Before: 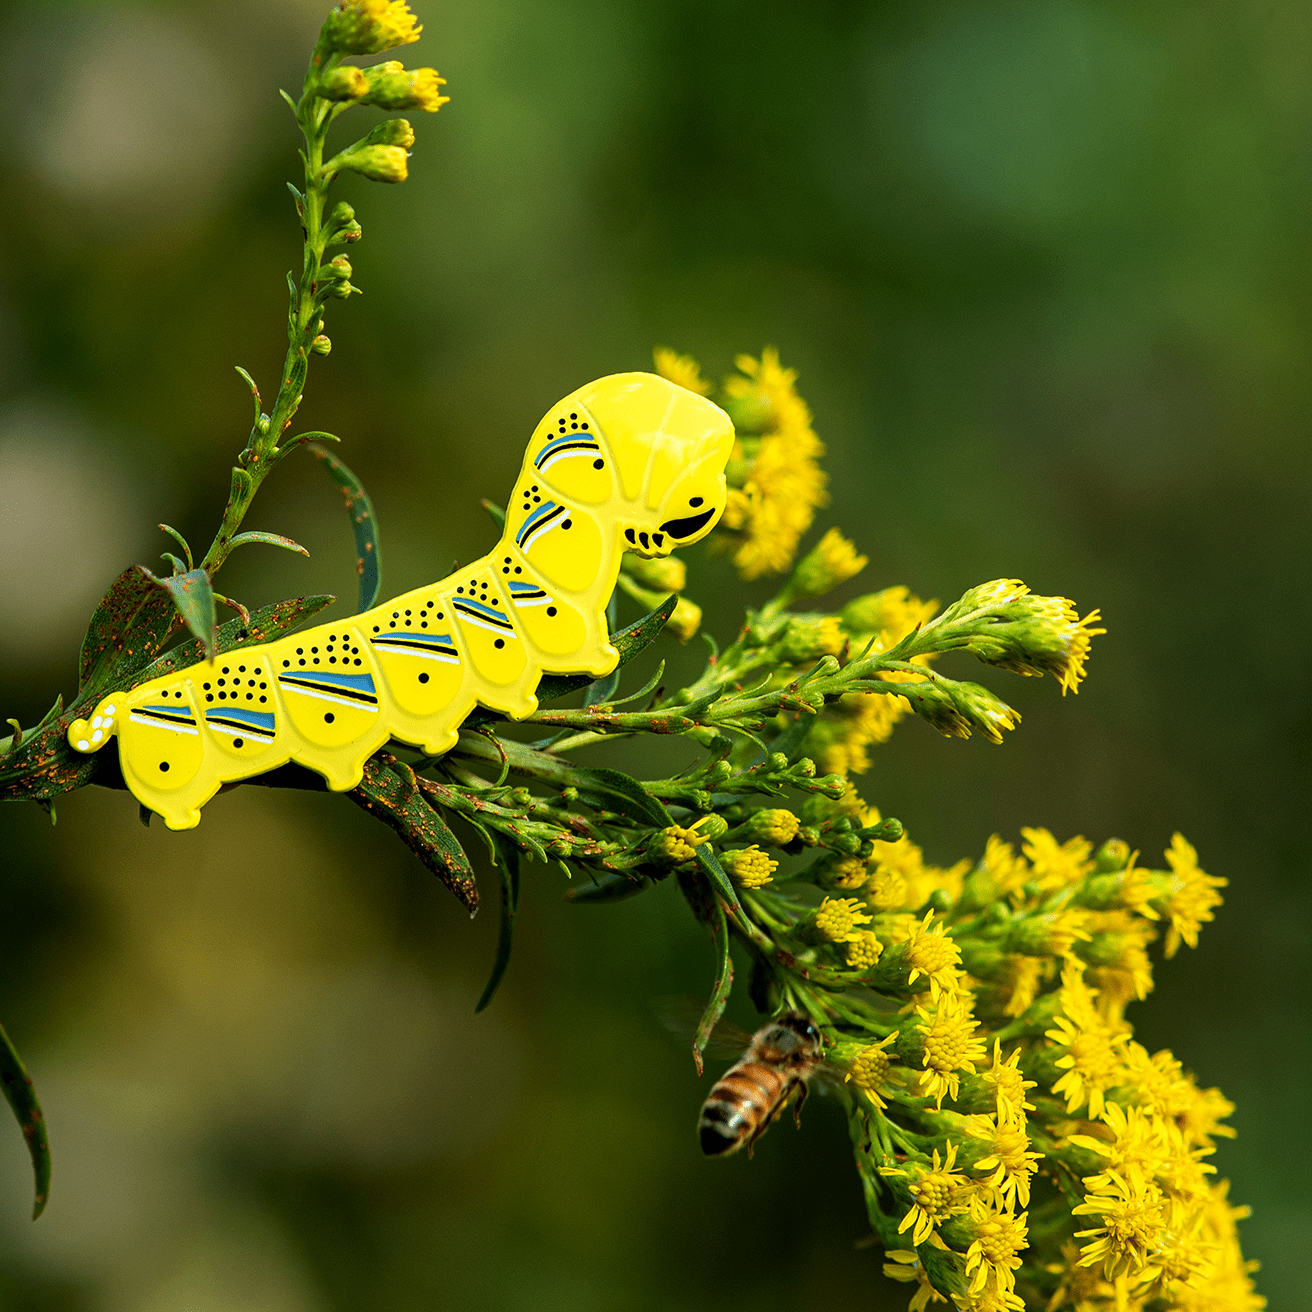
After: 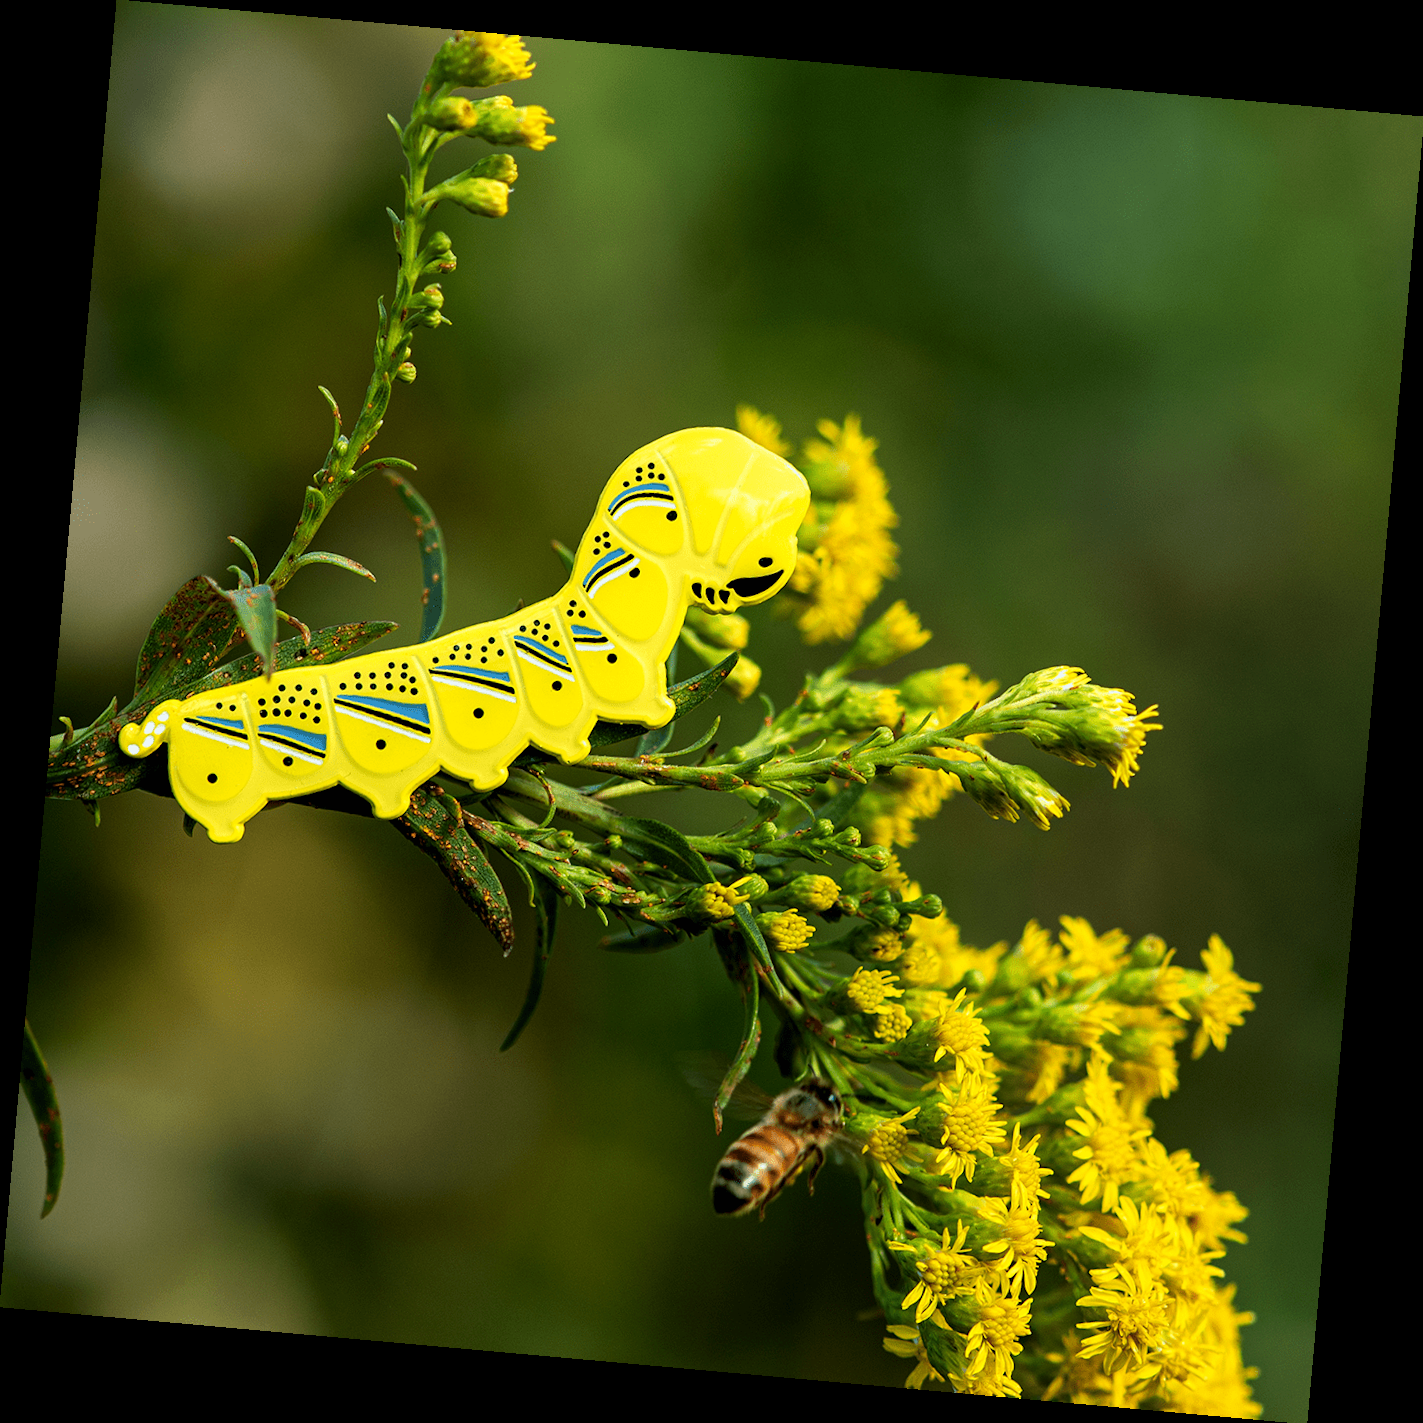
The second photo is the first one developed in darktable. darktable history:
rotate and perspective: rotation 5.12°, automatic cropping off
white balance: emerald 1
